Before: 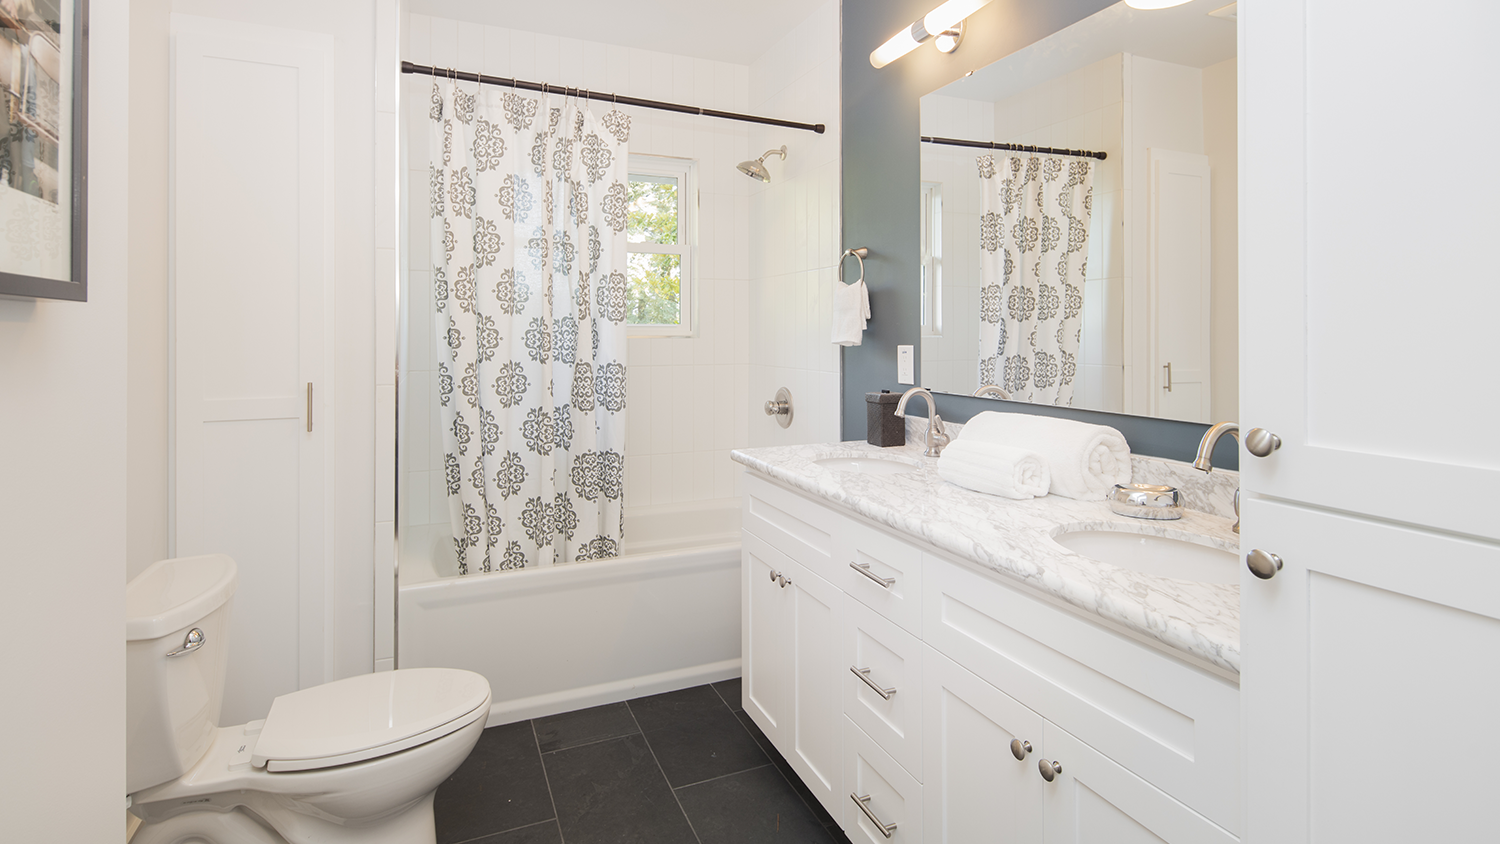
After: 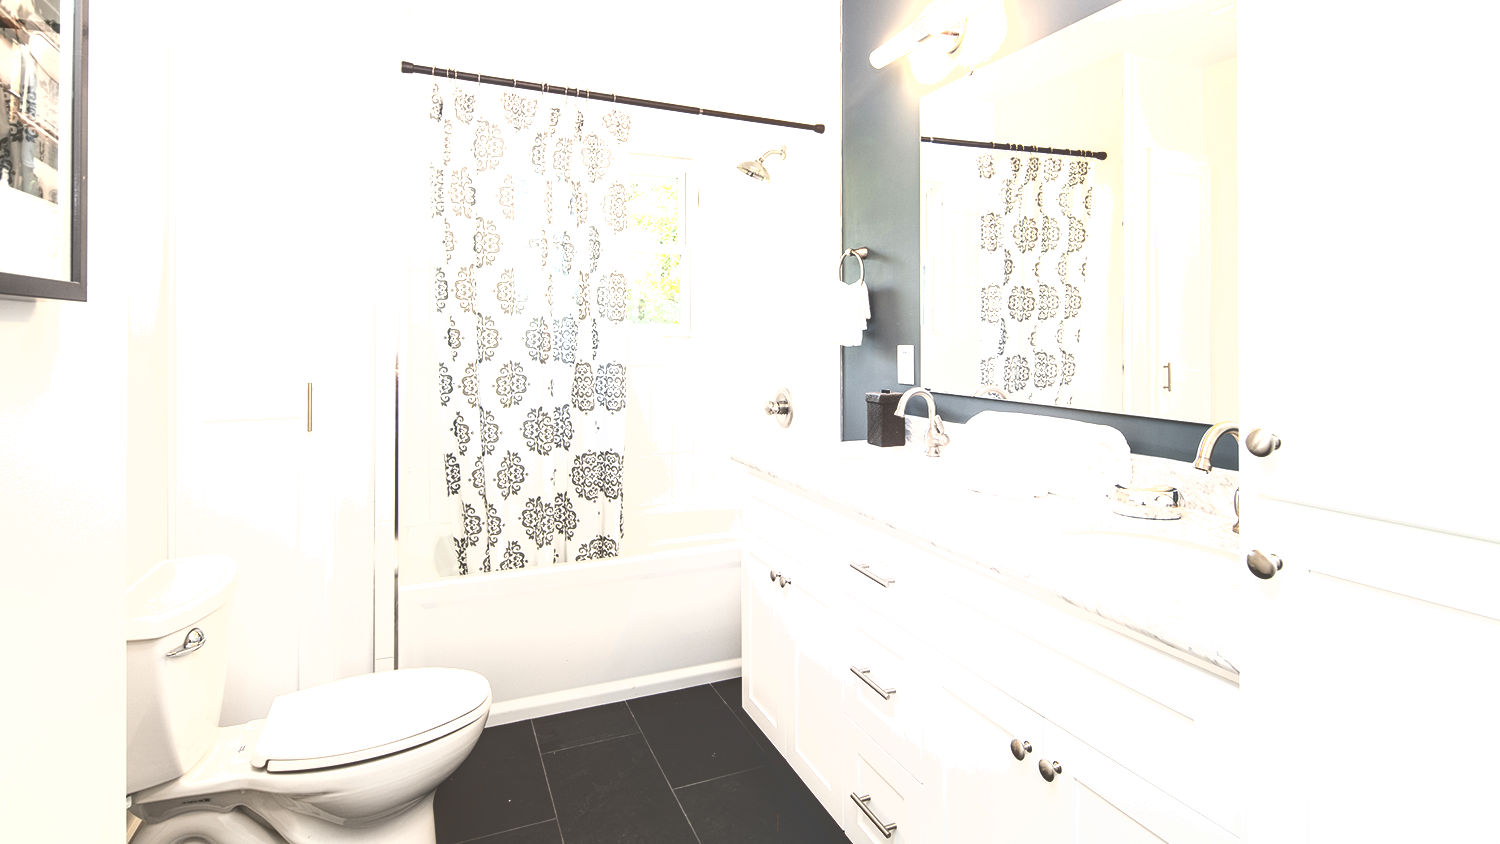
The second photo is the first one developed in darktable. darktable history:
exposure: exposure 0.771 EV, compensate exposure bias true, compensate highlight preservation false
base curve: curves: ch0 [(0, 0.036) (0.083, 0.04) (0.804, 1)]
local contrast: on, module defaults
